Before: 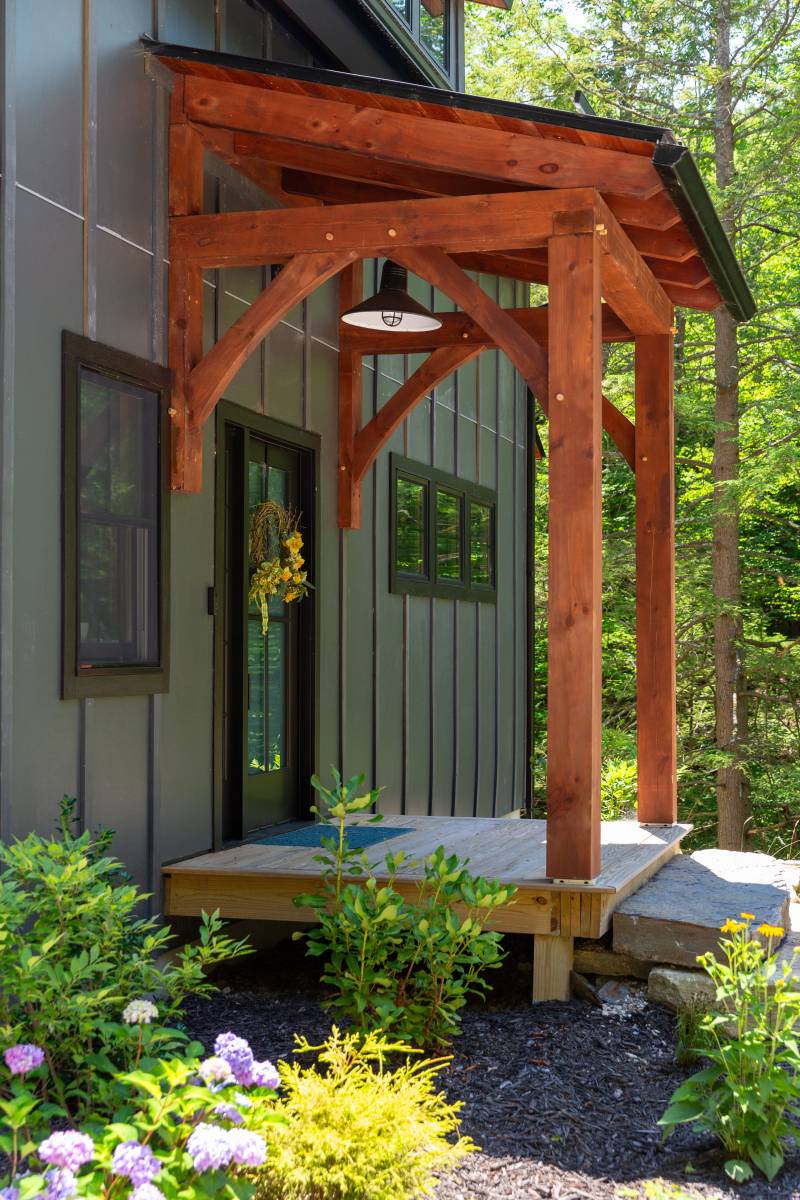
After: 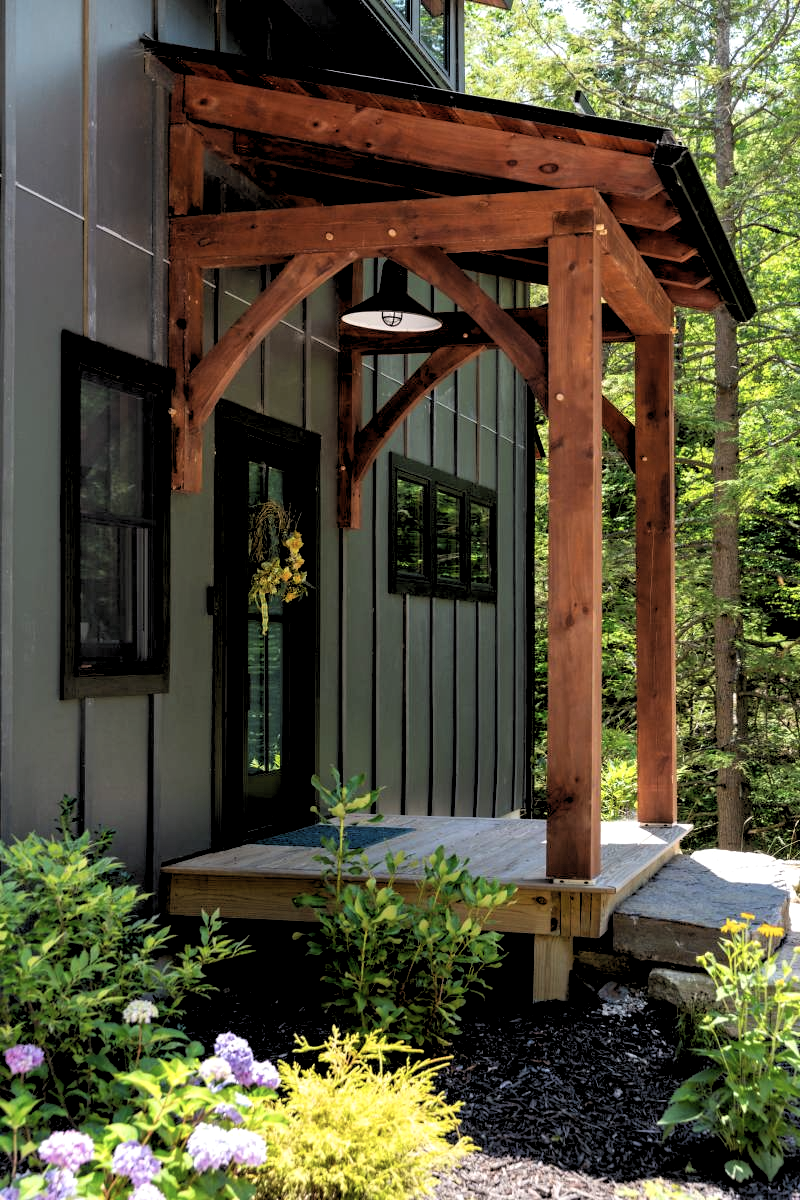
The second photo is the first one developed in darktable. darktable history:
color contrast: green-magenta contrast 0.84, blue-yellow contrast 0.86
rgb levels: levels [[0.034, 0.472, 0.904], [0, 0.5, 1], [0, 0.5, 1]]
